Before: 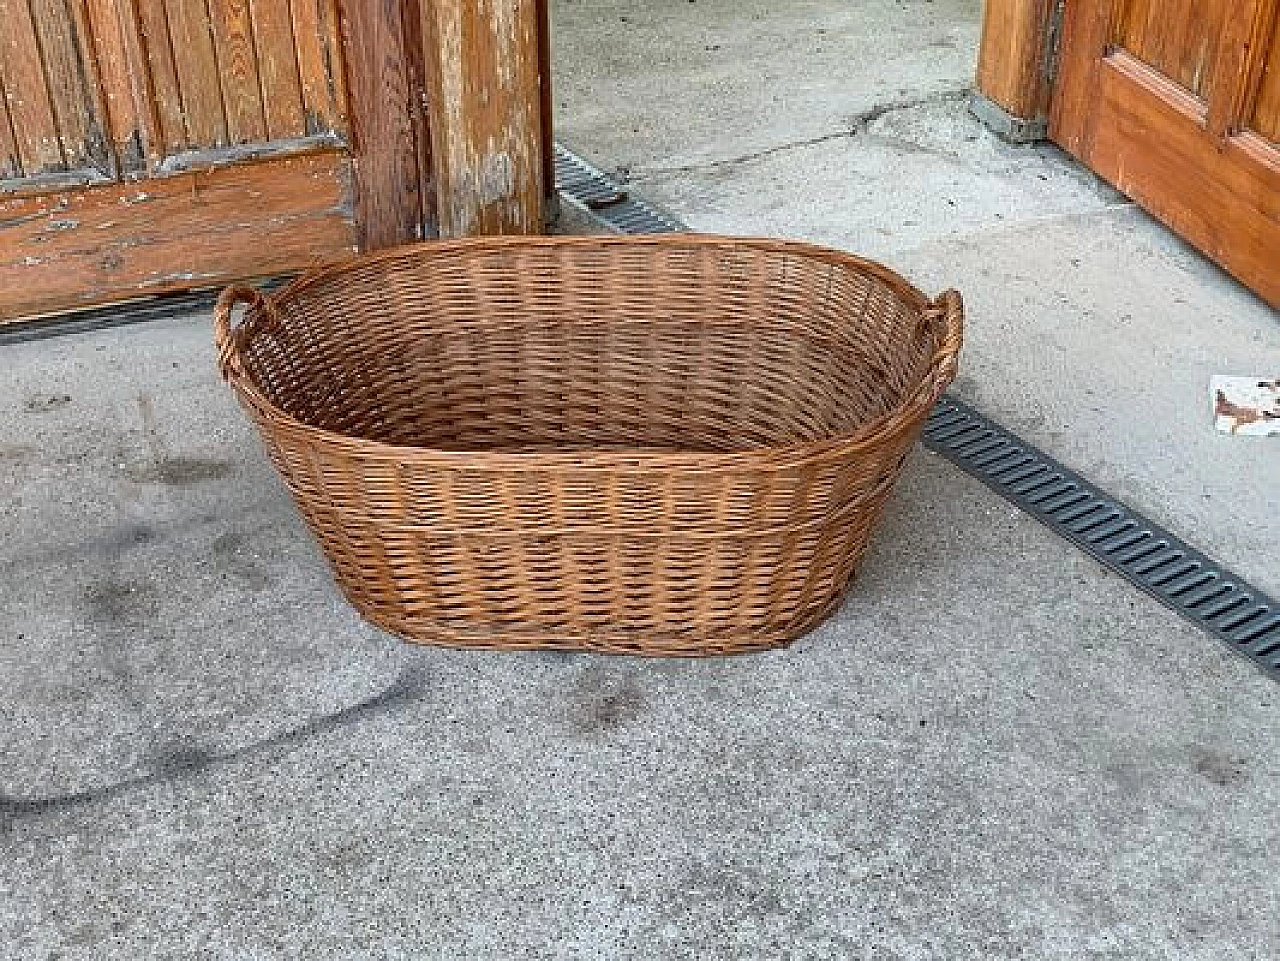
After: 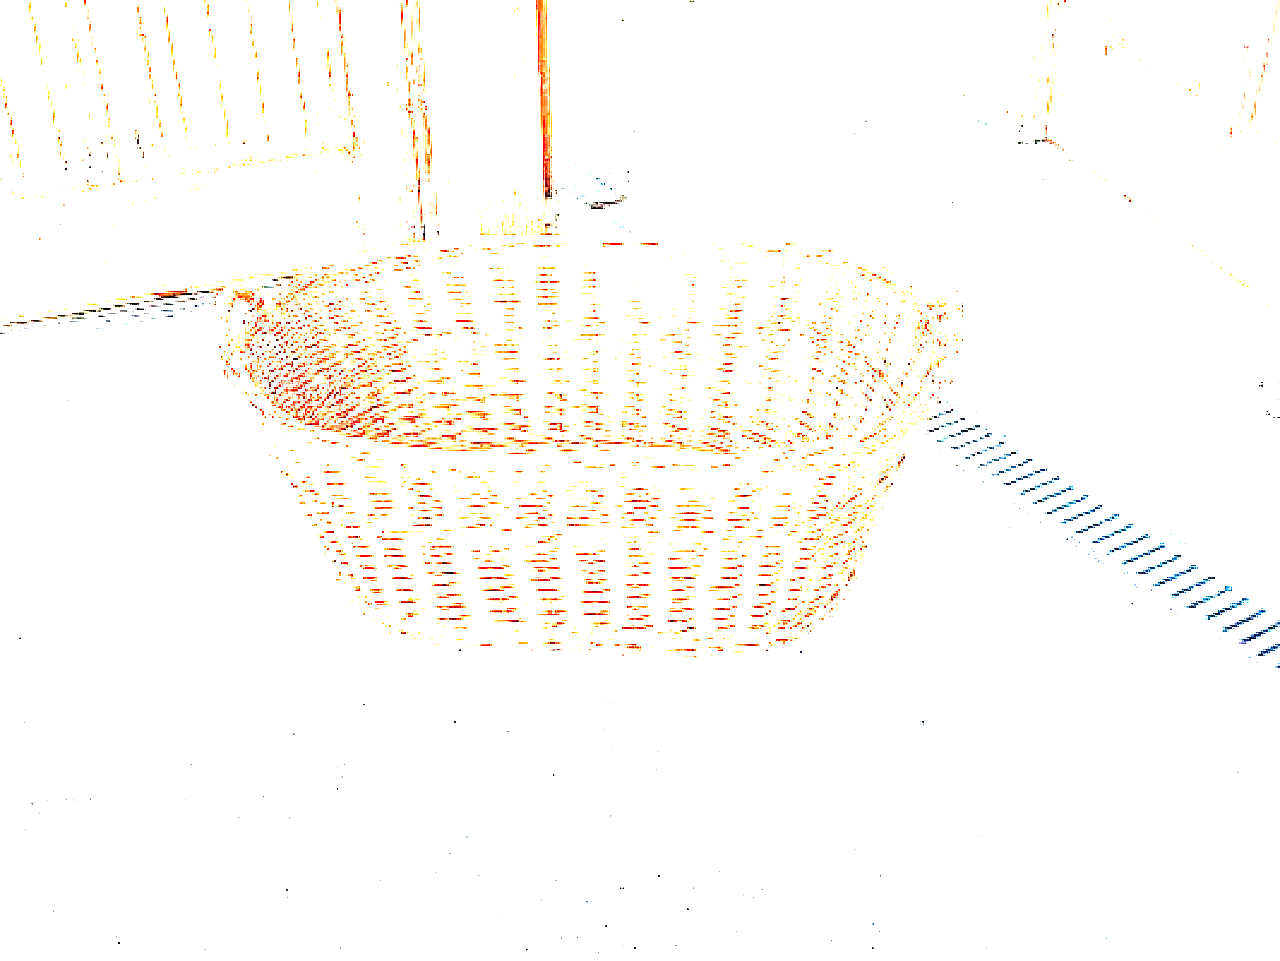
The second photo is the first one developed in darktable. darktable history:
exposure: black level correction 0, exposure 3.913 EV, compensate highlight preservation false
filmic rgb: black relative exposure -5.01 EV, white relative exposure 3.97 EV, hardness 2.9, contrast 1.195, highlights saturation mix -28.89%, color science v6 (2022), iterations of high-quality reconstruction 0
levels: levels [0, 0.281, 0.562]
